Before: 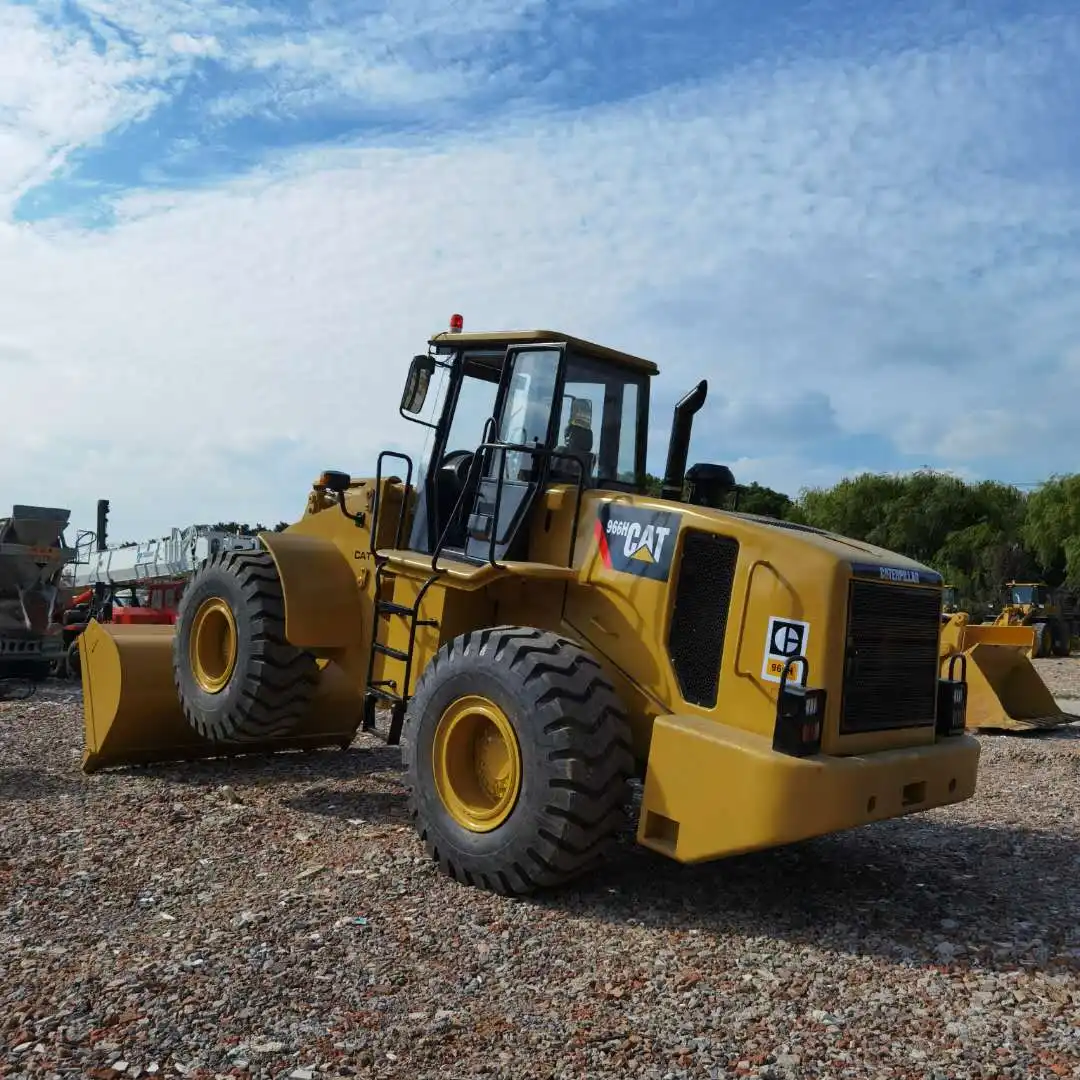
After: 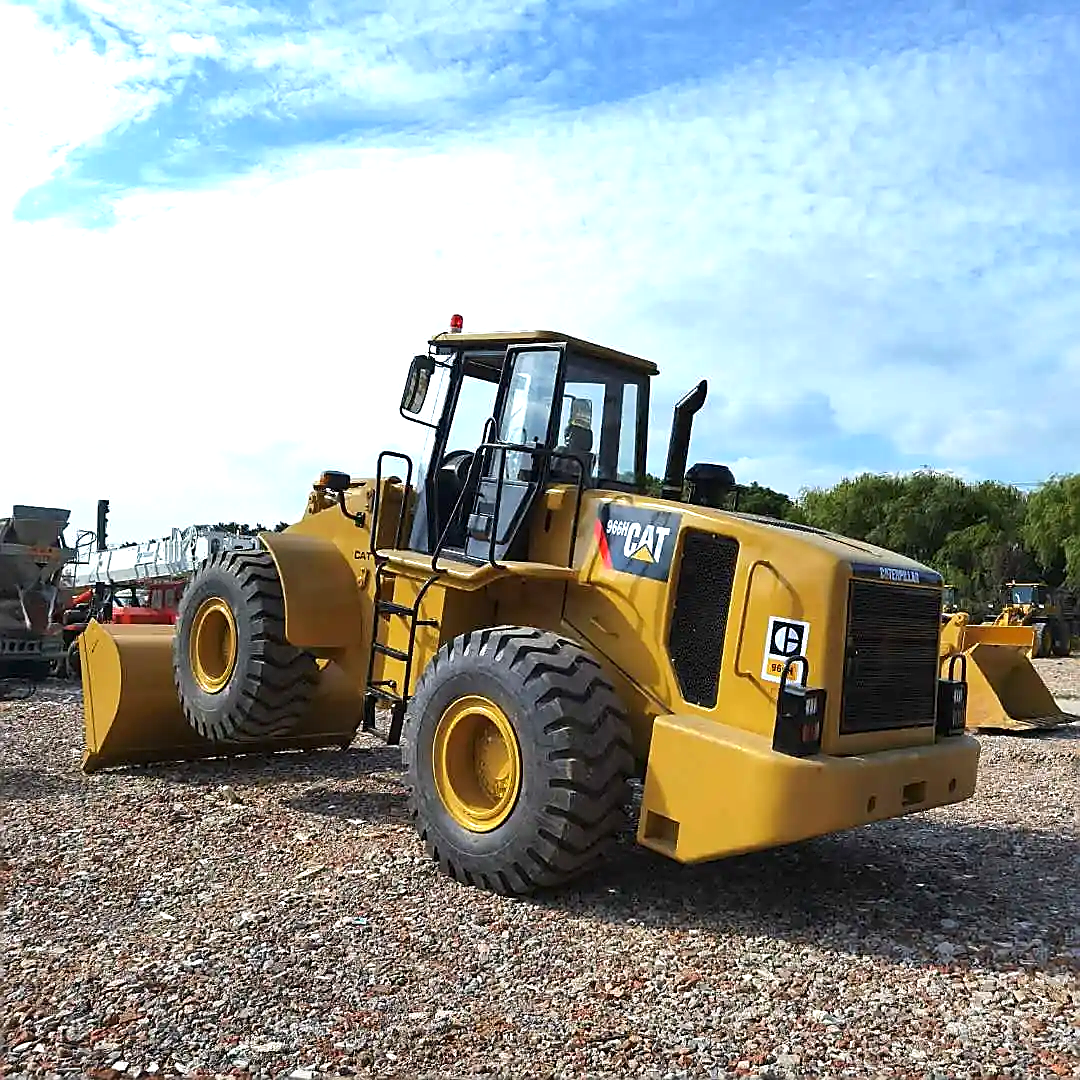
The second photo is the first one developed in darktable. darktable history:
exposure: black level correction 0, exposure 0.9 EV, compensate highlight preservation false
sharpen: radius 1.398, amount 1.234, threshold 0.799
